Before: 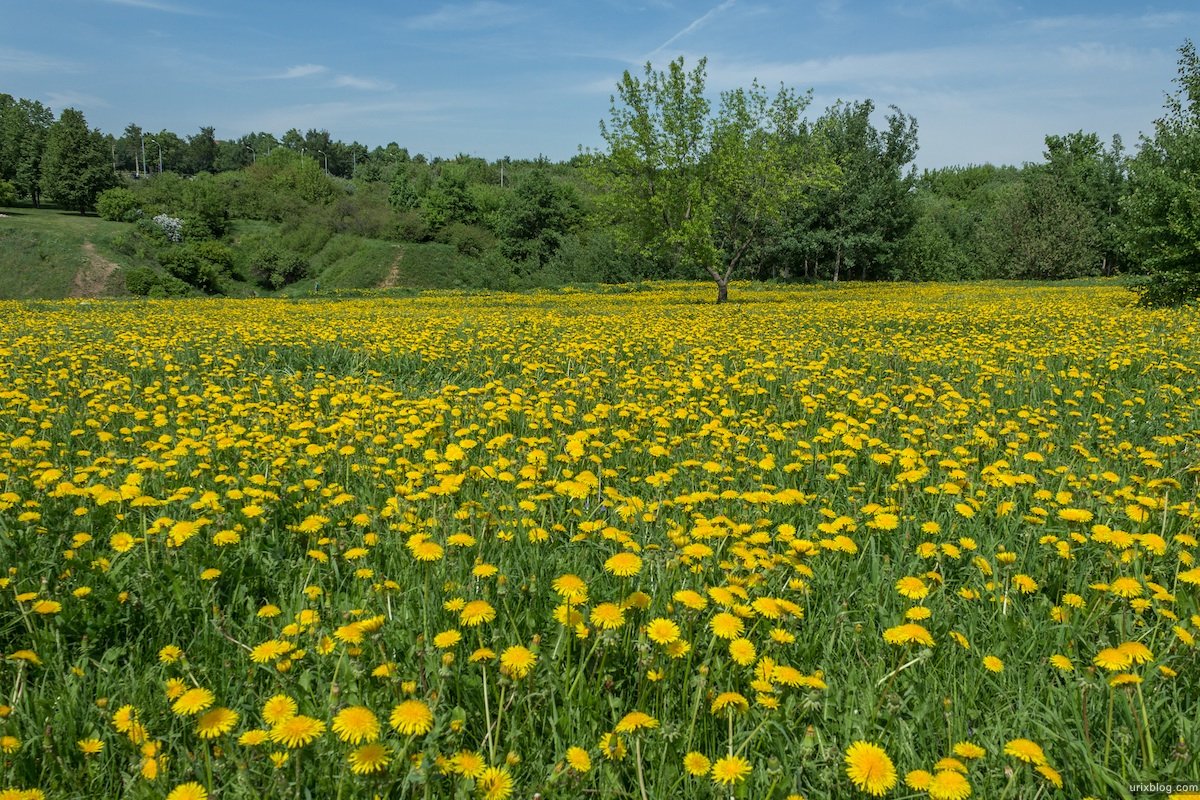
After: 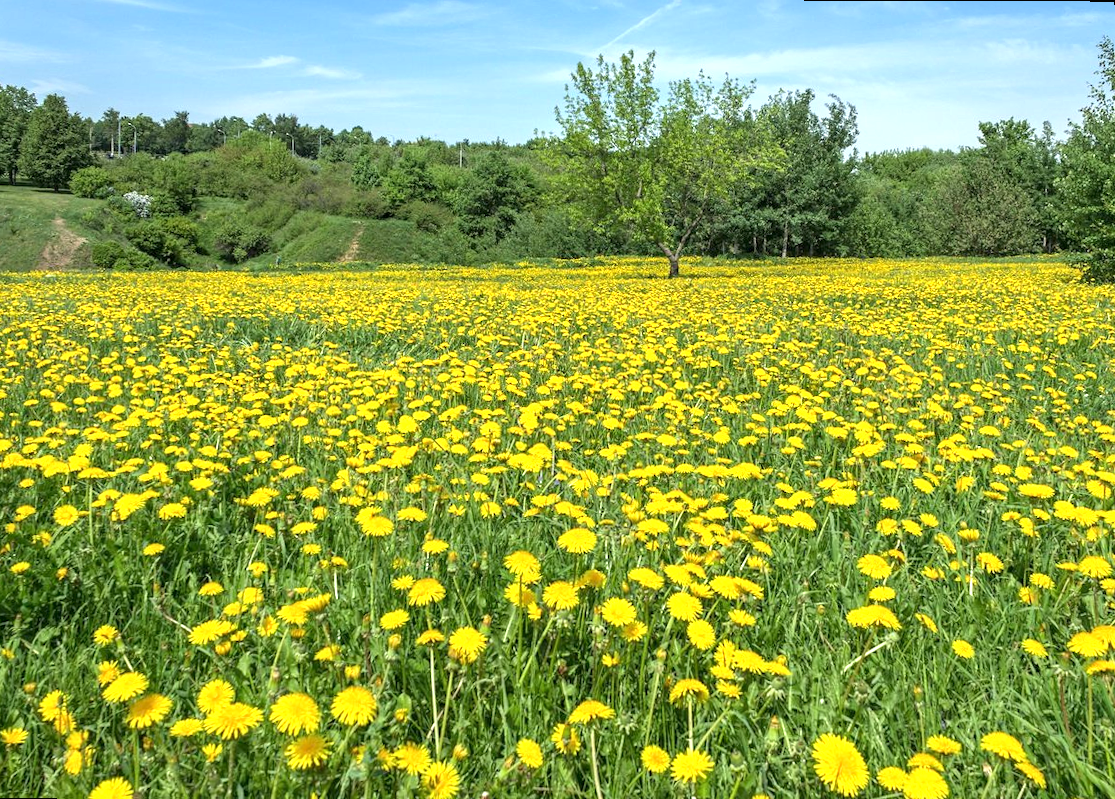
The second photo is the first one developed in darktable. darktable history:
contrast equalizer: octaves 7, y [[0.5, 0.502, 0.506, 0.511, 0.52, 0.537], [0.5 ×6], [0.505, 0.509, 0.518, 0.534, 0.553, 0.561], [0 ×6], [0 ×6]]
rotate and perspective: rotation 0.215°, lens shift (vertical) -0.139, crop left 0.069, crop right 0.939, crop top 0.002, crop bottom 0.996
exposure: black level correction 0, exposure 1 EV, compensate exposure bias true, compensate highlight preservation false
